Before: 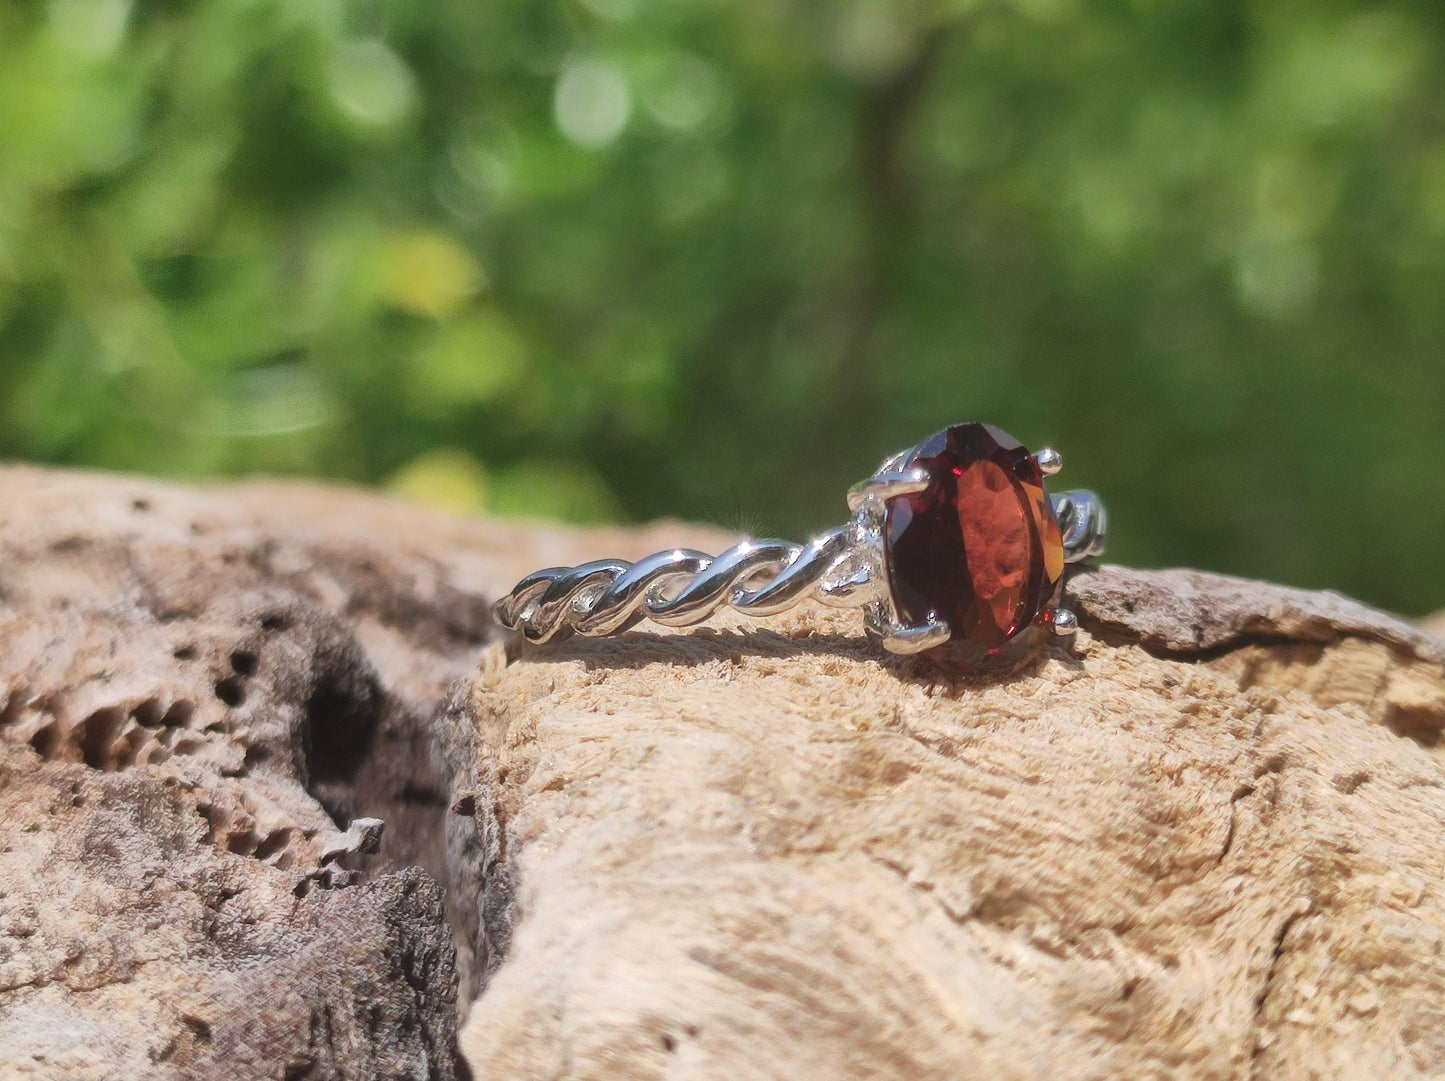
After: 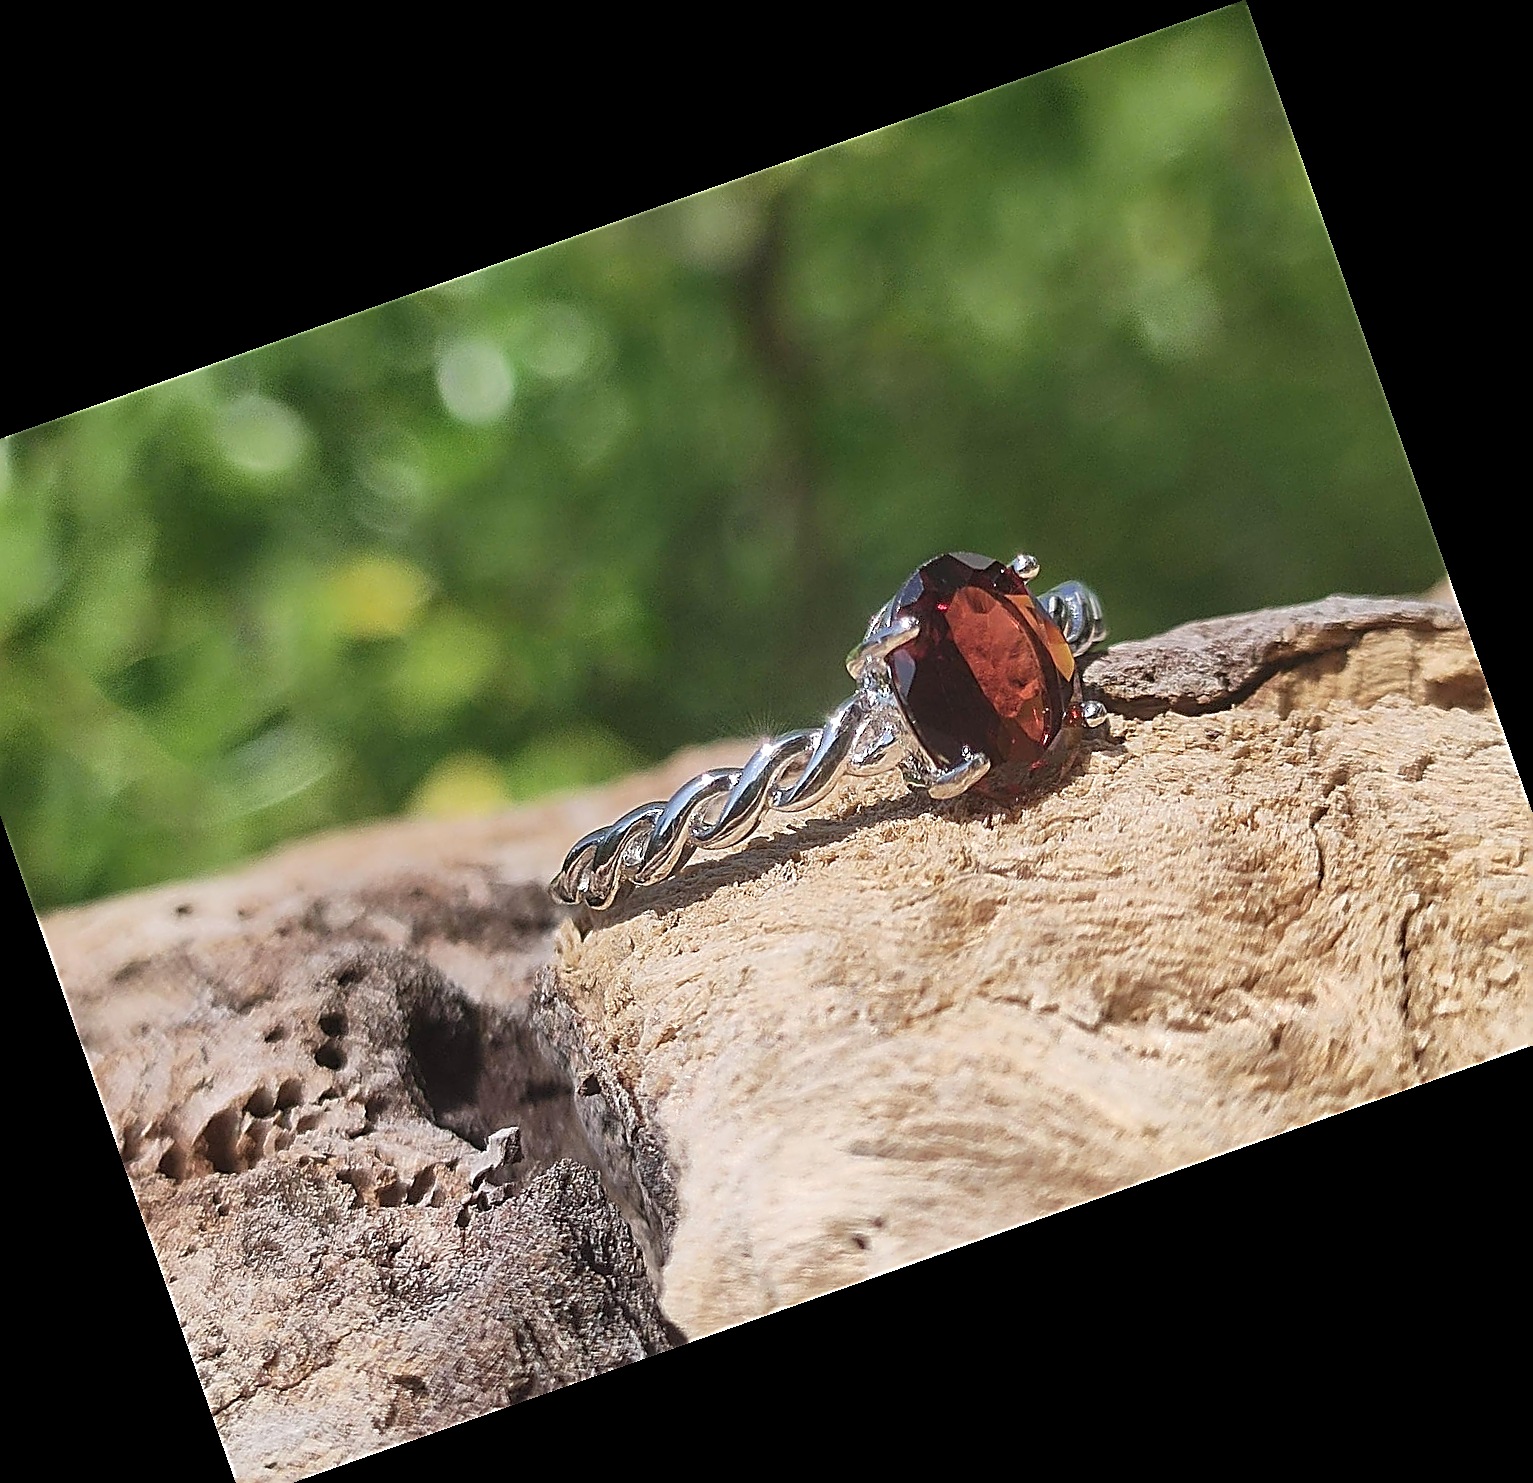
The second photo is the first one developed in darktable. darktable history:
sharpen: amount 2
color calibration: illuminant same as pipeline (D50), adaptation none (bypass), gamut compression 1.72
crop and rotate: angle 19.43°, left 6.812%, right 4.125%, bottom 1.087%
